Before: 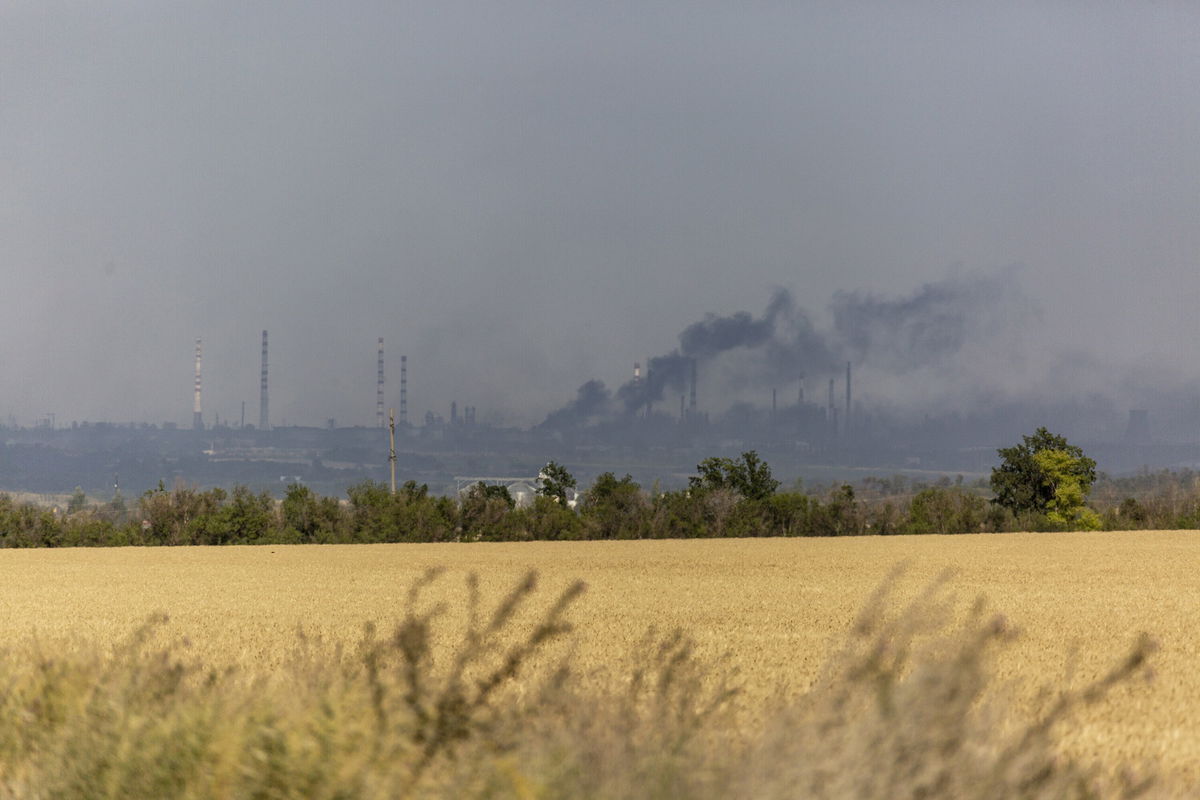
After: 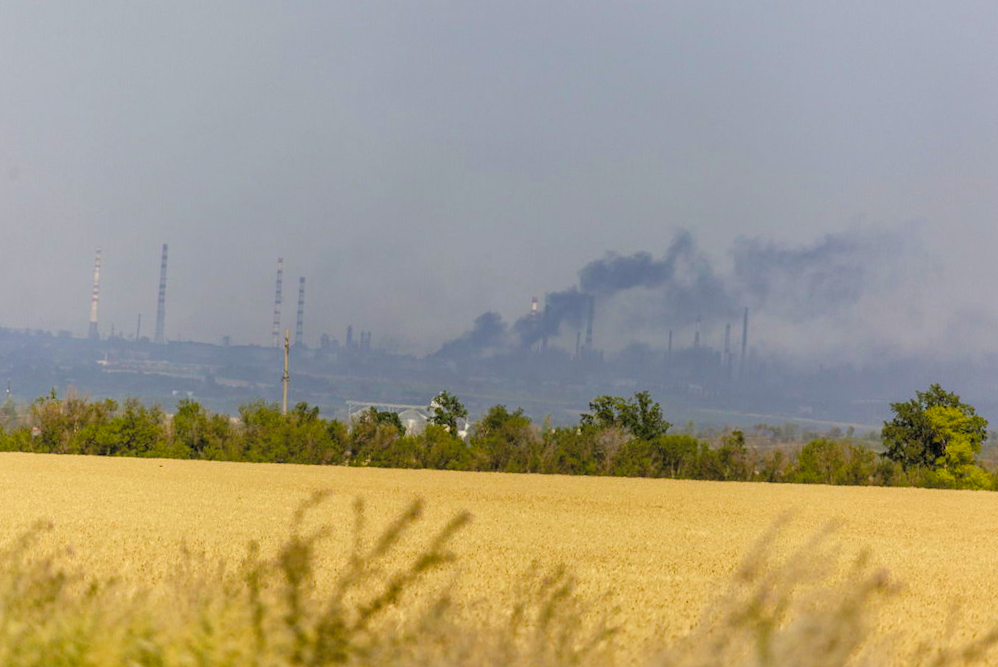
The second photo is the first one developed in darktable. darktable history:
color zones: curves: ch0 [(0.25, 0.5) (0.463, 0.627) (0.484, 0.637) (0.75, 0.5)]
crop and rotate: angle -3.16°, left 5.362%, top 5.187%, right 4.653%, bottom 4.652%
color balance rgb: shadows lift › chroma 0.761%, shadows lift › hue 114.08°, perceptual saturation grading › global saturation 34.95%, perceptual saturation grading › highlights -25.461%, perceptual saturation grading › shadows 49.521%, global vibrance 20%
contrast brightness saturation: brightness 0.153
